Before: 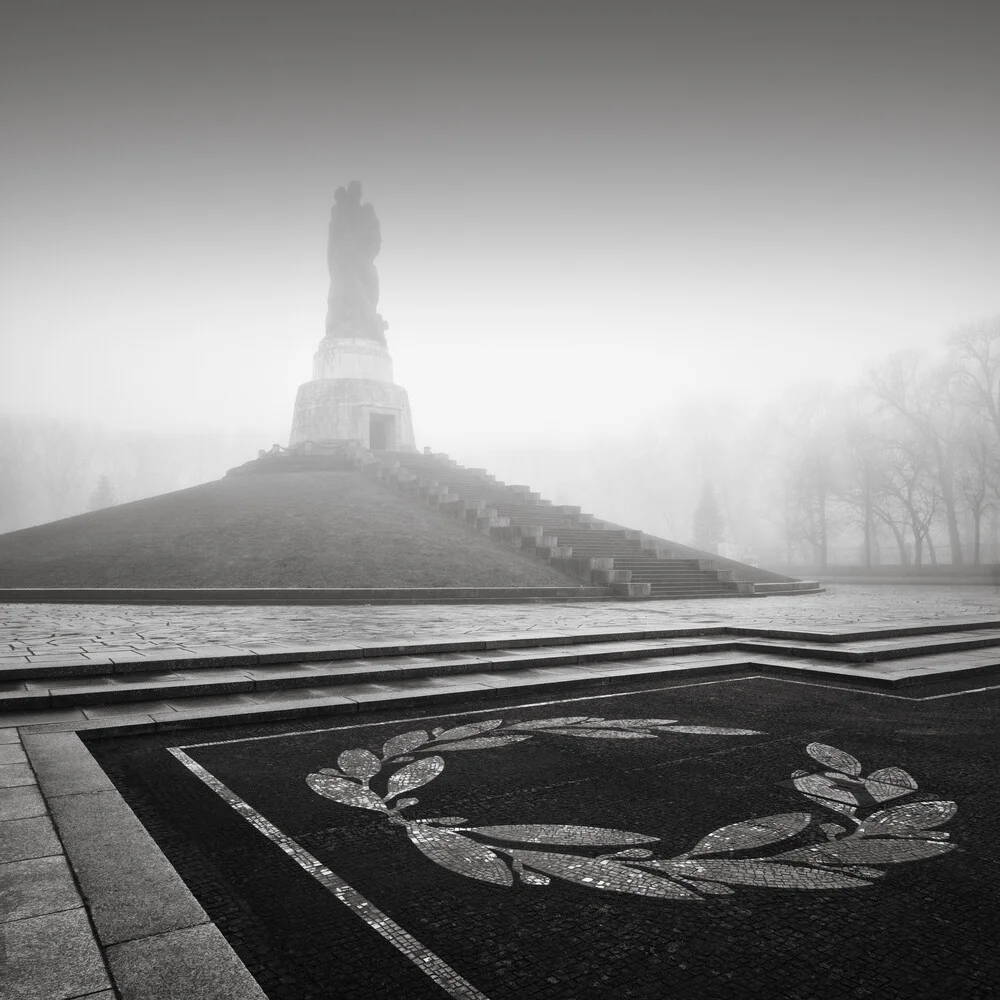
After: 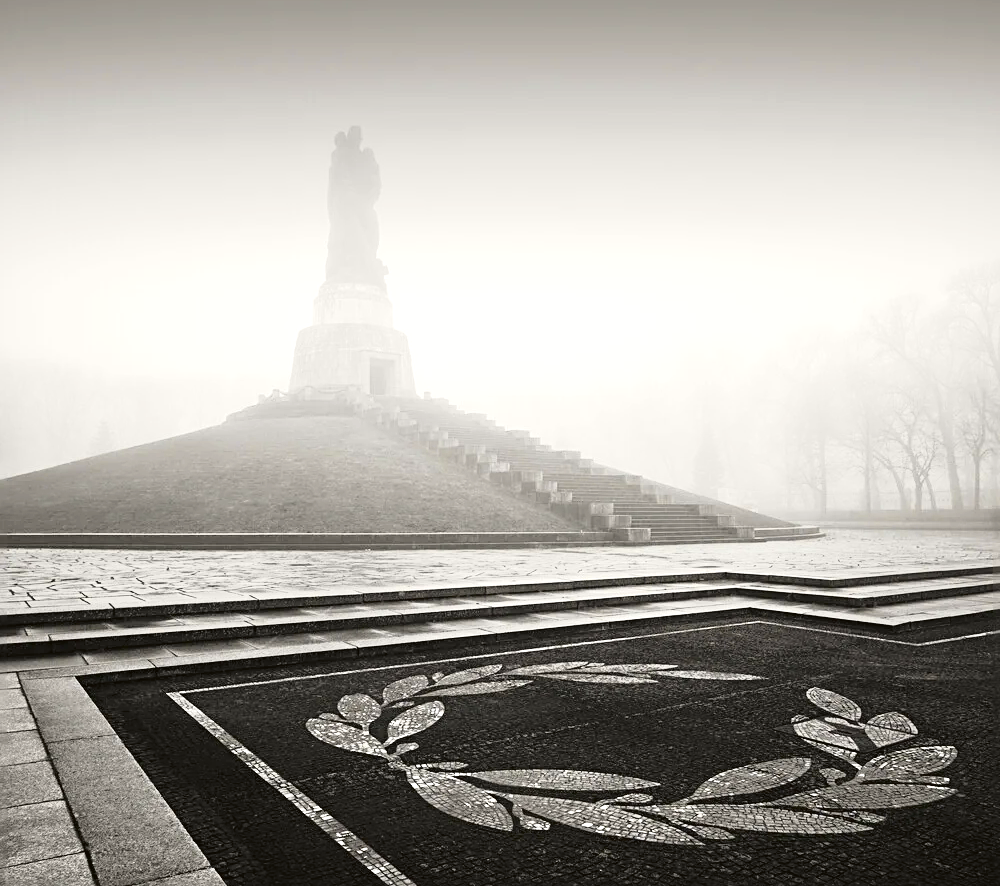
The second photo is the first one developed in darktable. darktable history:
exposure: exposure 0.489 EV, compensate exposure bias true, compensate highlight preservation false
tone equalizer: smoothing 1
sharpen: radius 2.783
tone curve: curves: ch0 [(0, 0.021) (0.049, 0.044) (0.152, 0.14) (0.328, 0.377) (0.473, 0.543) (0.663, 0.734) (0.84, 0.899) (1, 0.969)]; ch1 [(0, 0) (0.302, 0.331) (0.427, 0.433) (0.472, 0.47) (0.502, 0.503) (0.527, 0.524) (0.564, 0.591) (0.602, 0.632) (0.677, 0.701) (0.859, 0.885) (1, 1)]; ch2 [(0, 0) (0.33, 0.301) (0.447, 0.44) (0.487, 0.496) (0.502, 0.516) (0.535, 0.563) (0.565, 0.6) (0.618, 0.629) (1, 1)], color space Lab, independent channels, preserve colors none
crop and rotate: top 5.534%, bottom 5.773%
